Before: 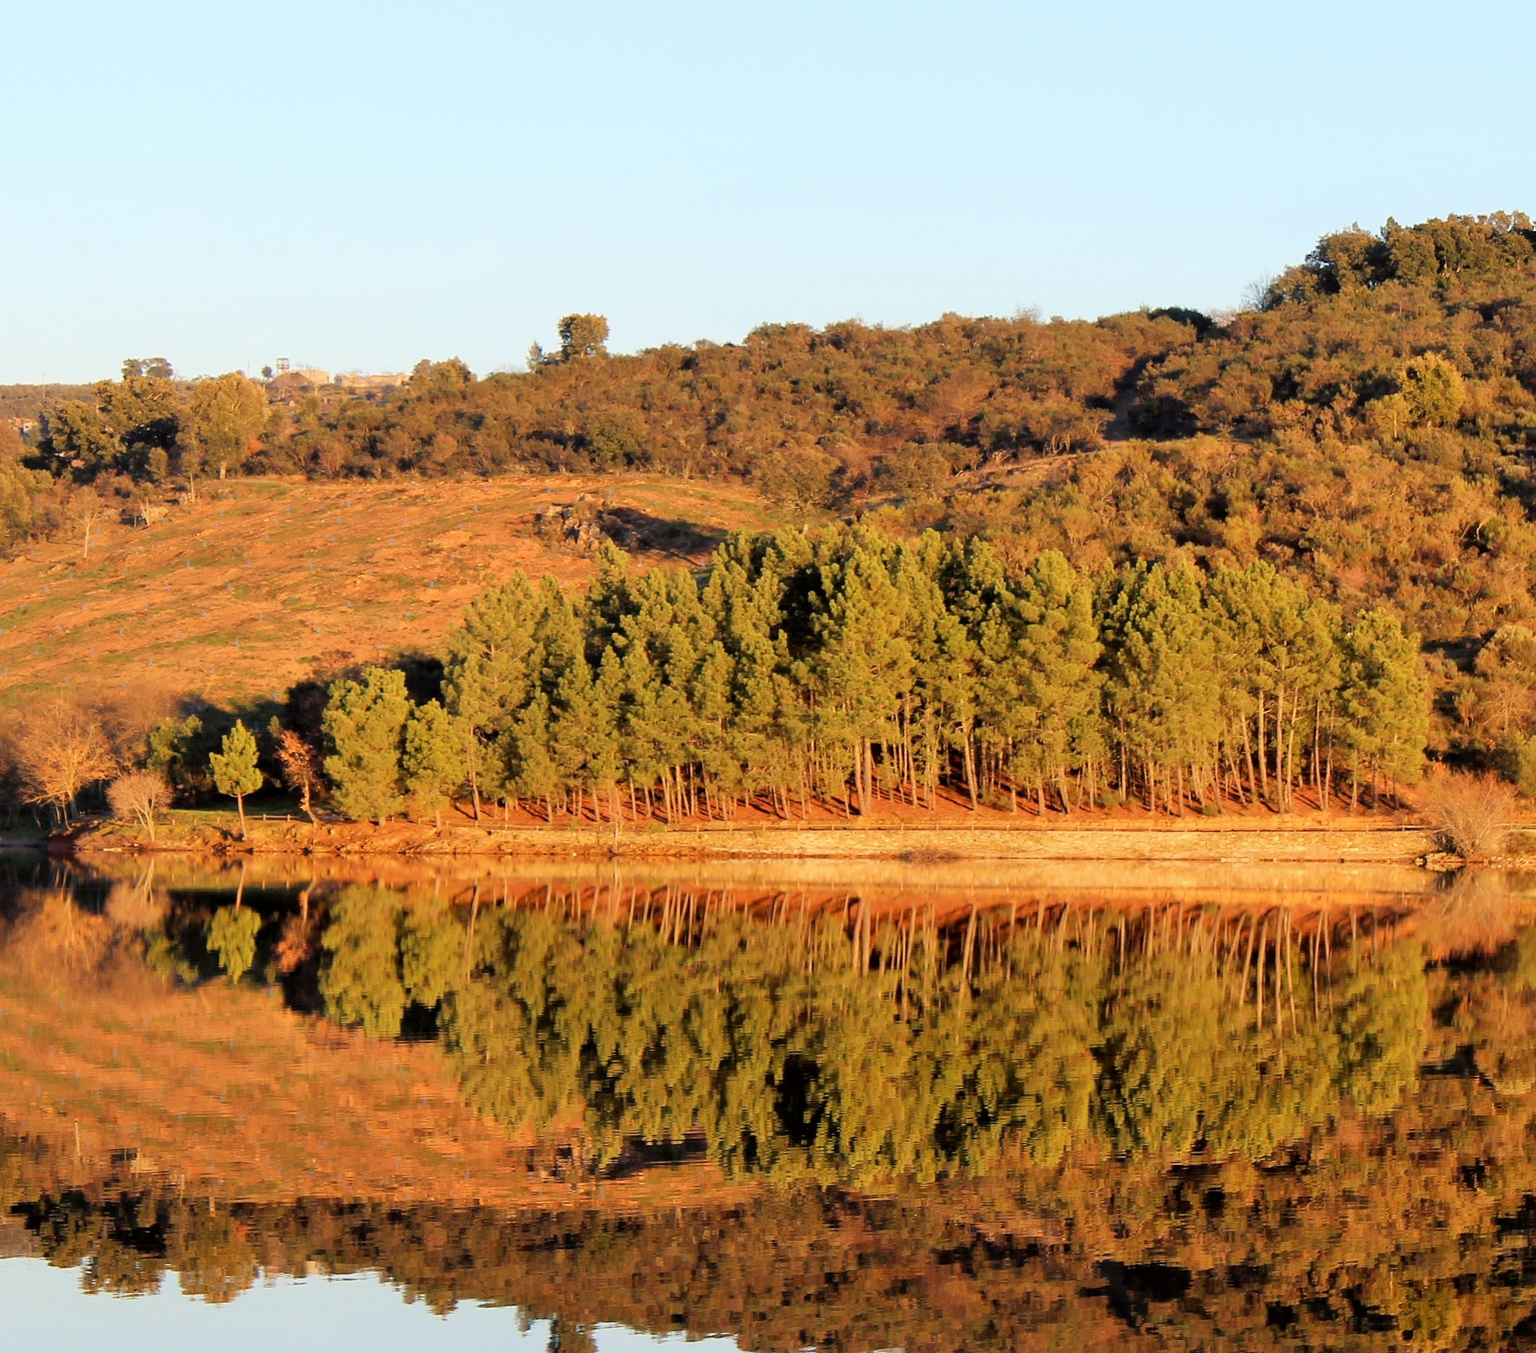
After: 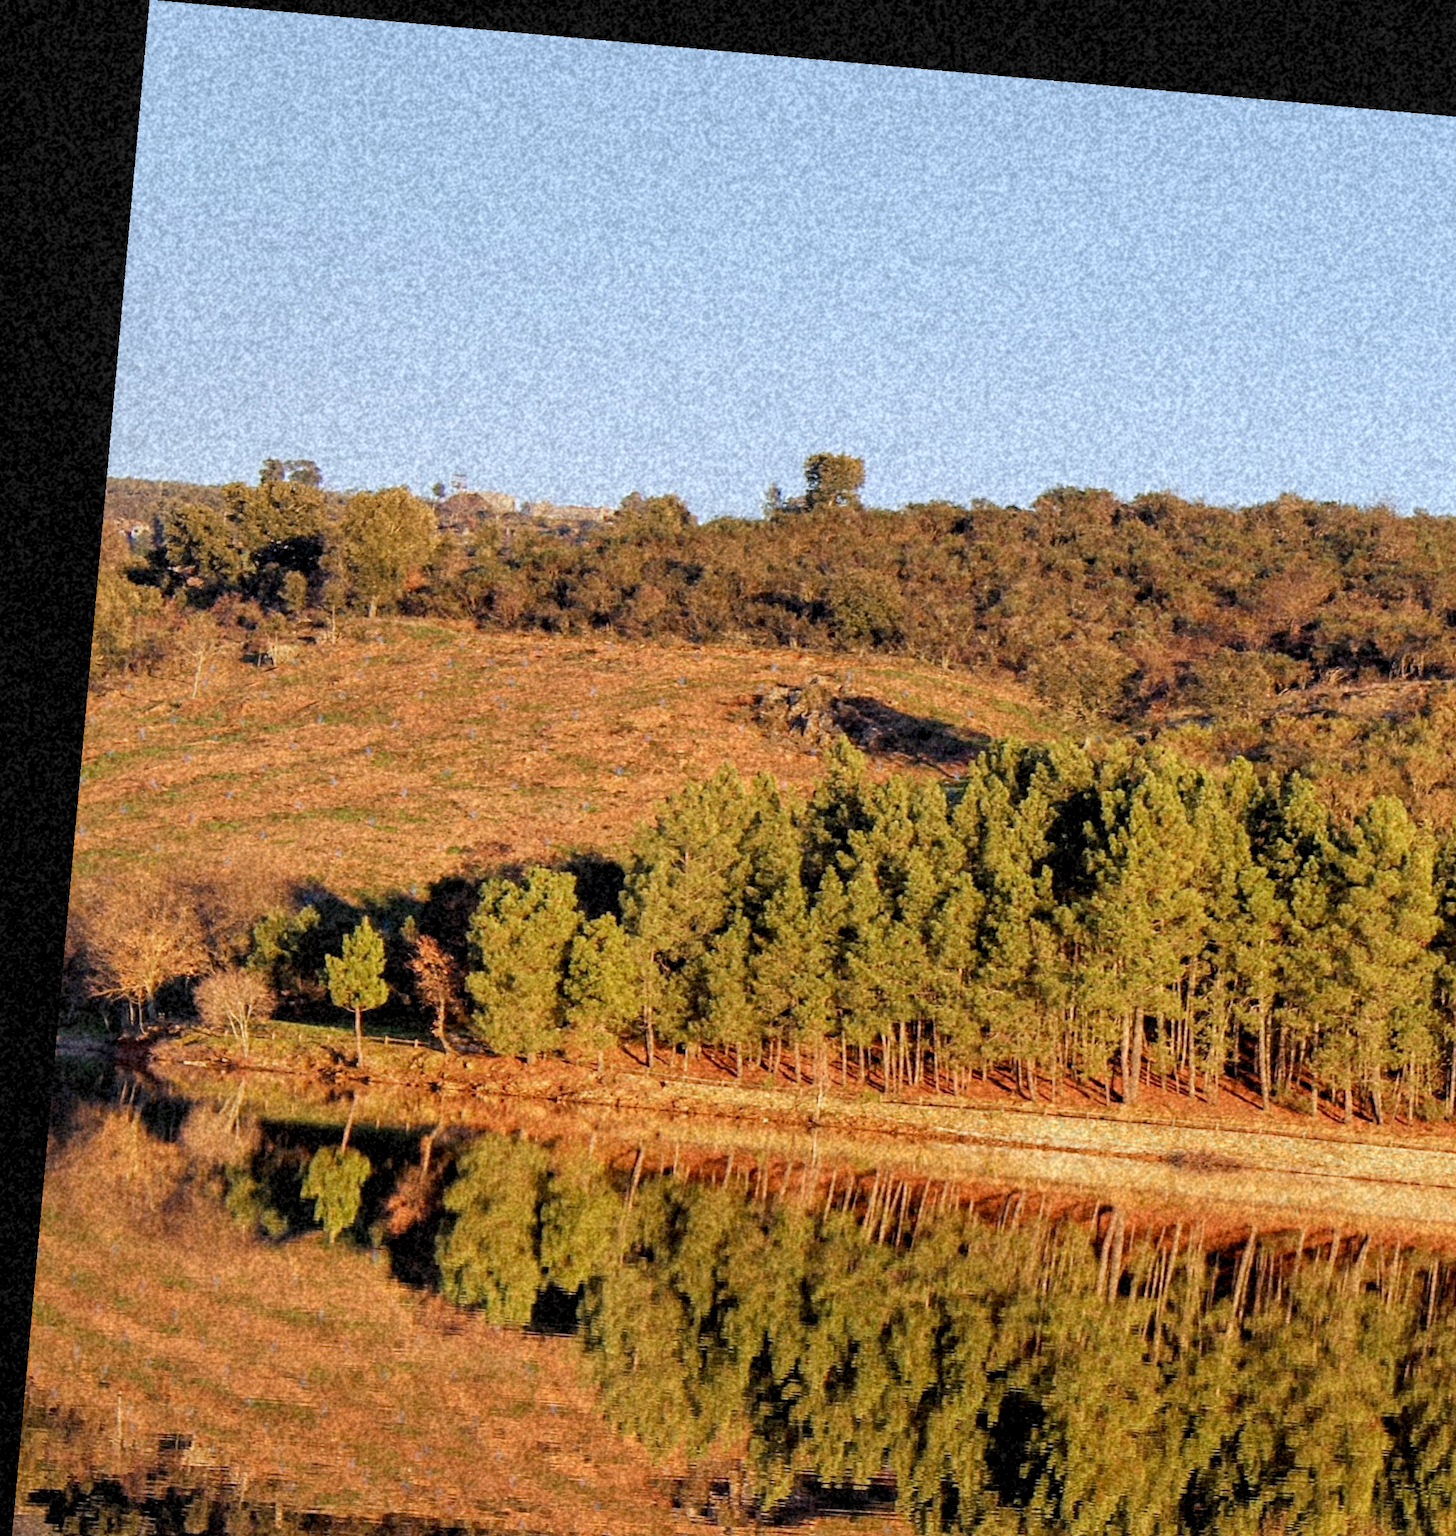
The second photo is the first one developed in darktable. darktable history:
white balance: red 0.948, green 1.02, blue 1.176
grain: coarseness 46.9 ISO, strength 50.21%, mid-tones bias 0%
crop: right 28.885%, bottom 16.626%
exposure: exposure 0 EV, compensate highlight preservation false
local contrast: on, module defaults
rotate and perspective: rotation 5.12°, automatic cropping off
filmic rgb: black relative exposure -14.19 EV, white relative exposure 3.39 EV, hardness 7.89, preserve chrominance max RGB
